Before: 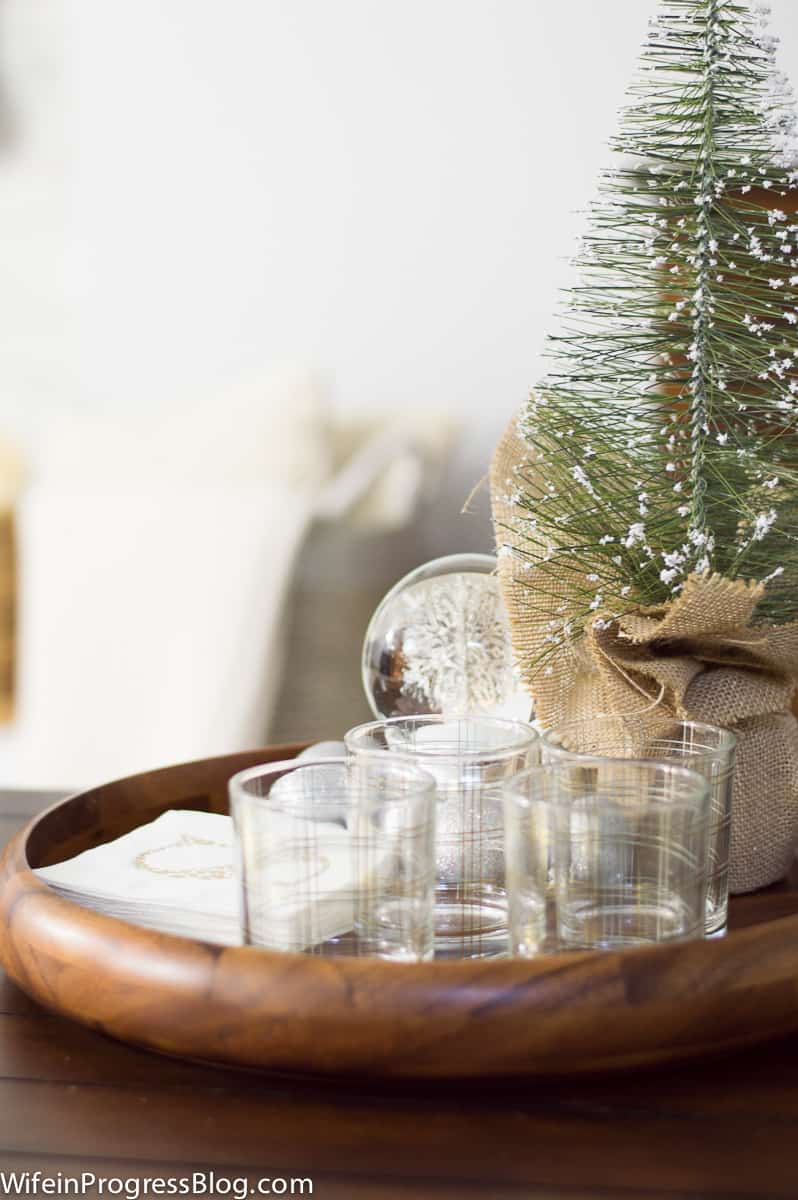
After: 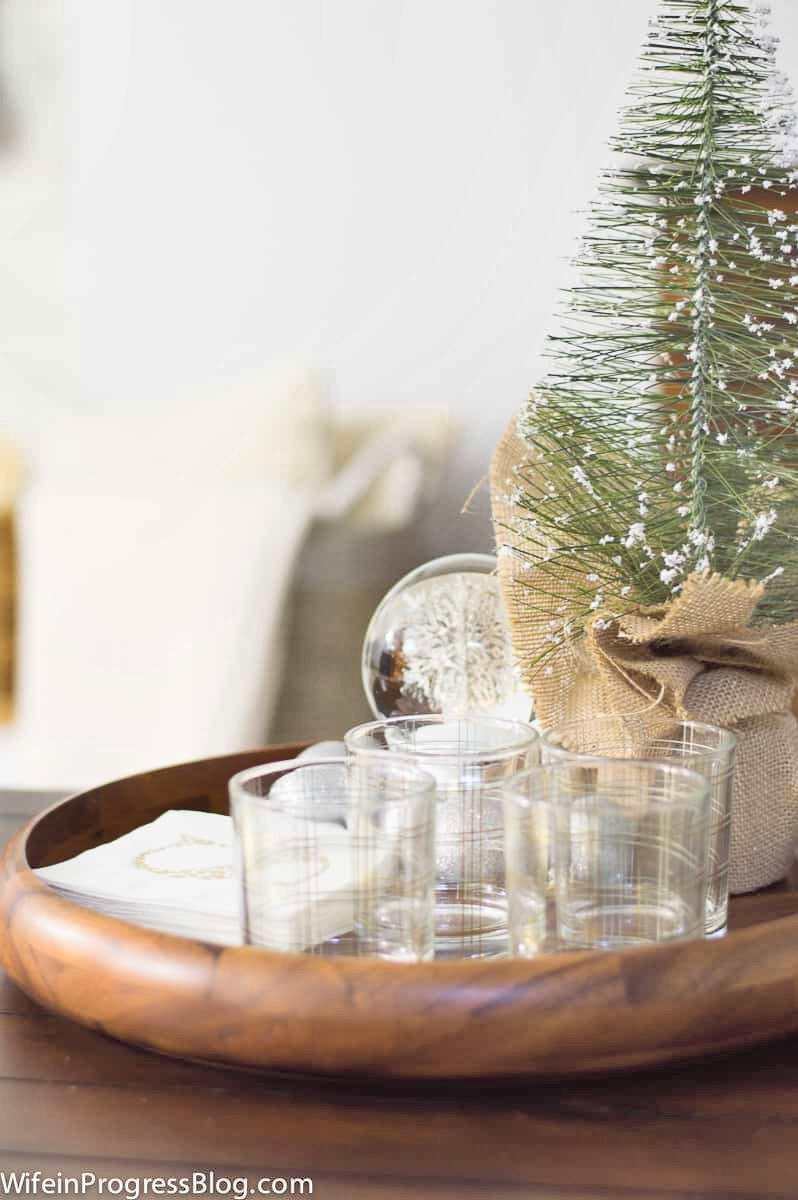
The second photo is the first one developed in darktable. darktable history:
contrast brightness saturation: brightness 0.274
shadows and highlights: soften with gaussian
